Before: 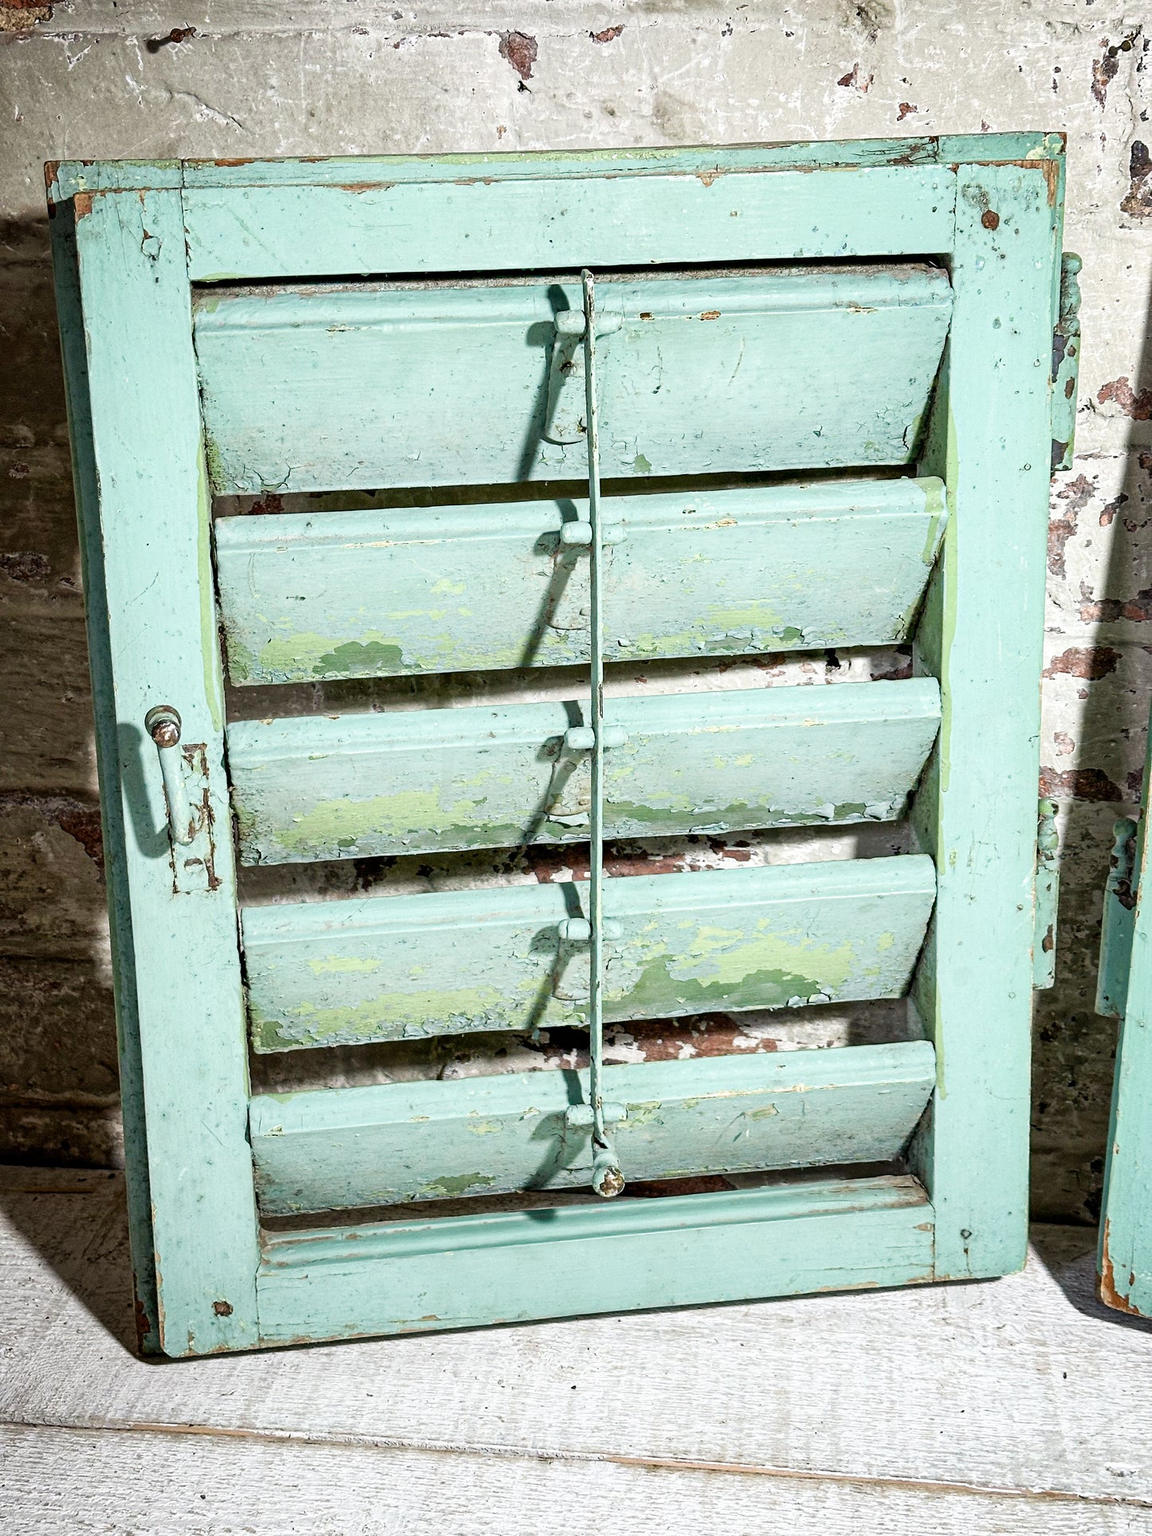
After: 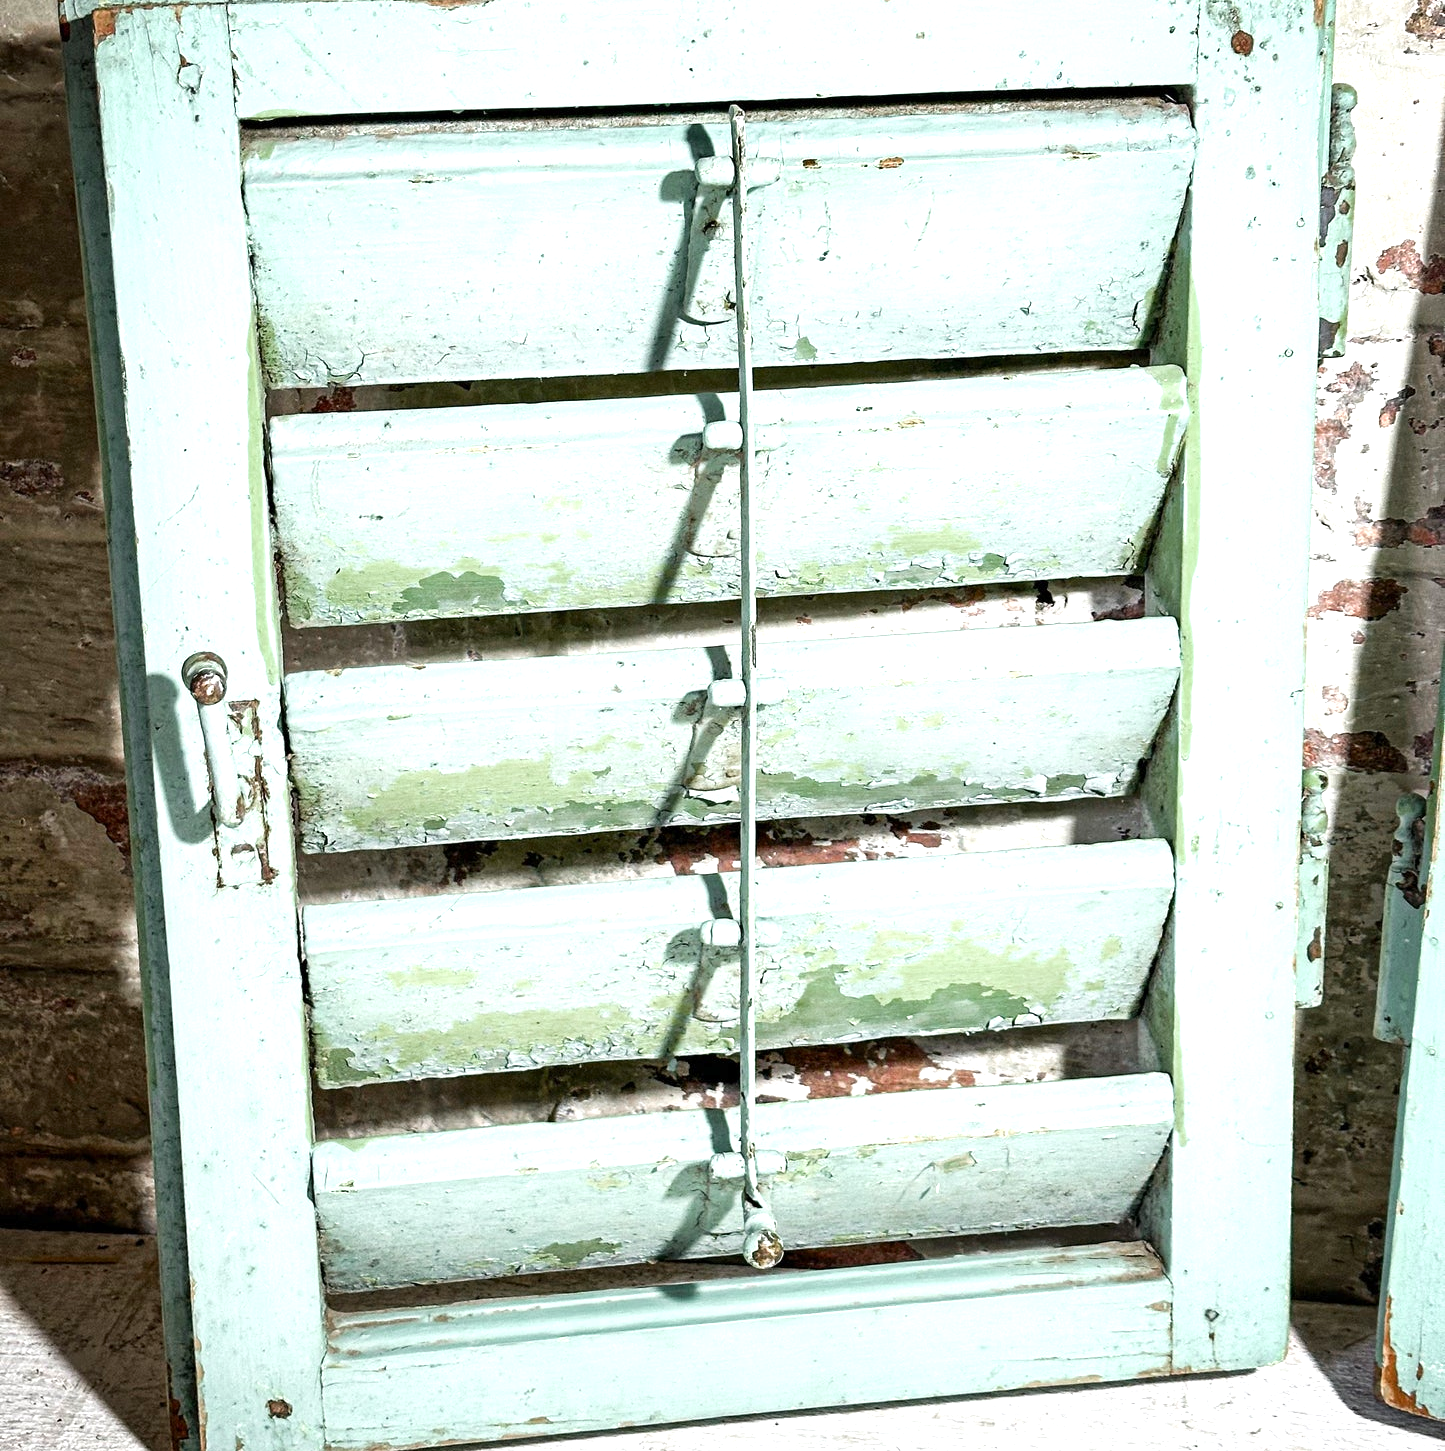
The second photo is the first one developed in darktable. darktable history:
color zones: curves: ch0 [(0, 0.48) (0.209, 0.398) (0.305, 0.332) (0.429, 0.493) (0.571, 0.5) (0.714, 0.5) (0.857, 0.5) (1, 0.48)]; ch1 [(0, 0.633) (0.143, 0.586) (0.286, 0.489) (0.429, 0.448) (0.571, 0.31) (0.714, 0.335) (0.857, 0.492) (1, 0.633)]; ch2 [(0, 0.448) (0.143, 0.498) (0.286, 0.5) (0.429, 0.5) (0.571, 0.5) (0.714, 0.5) (0.857, 0.5) (1, 0.448)]
crop and rotate: top 12.13%, bottom 12.543%
exposure: exposure 0.6 EV, compensate highlight preservation false
contrast brightness saturation: saturation -0.067
